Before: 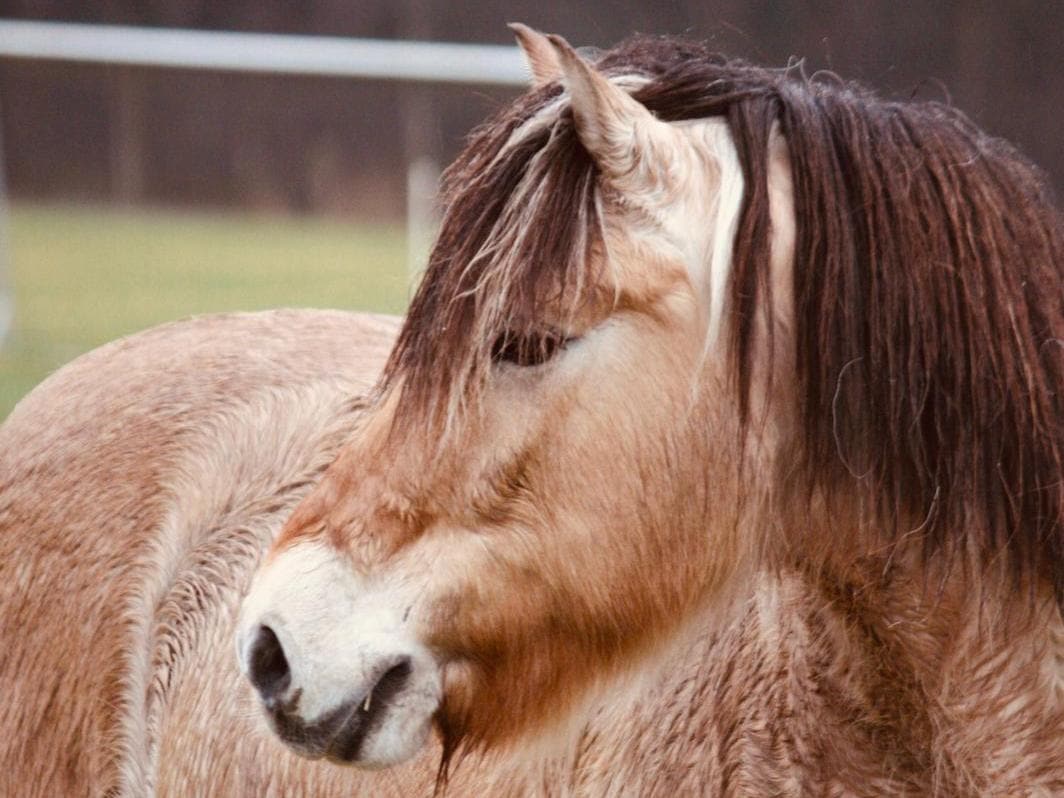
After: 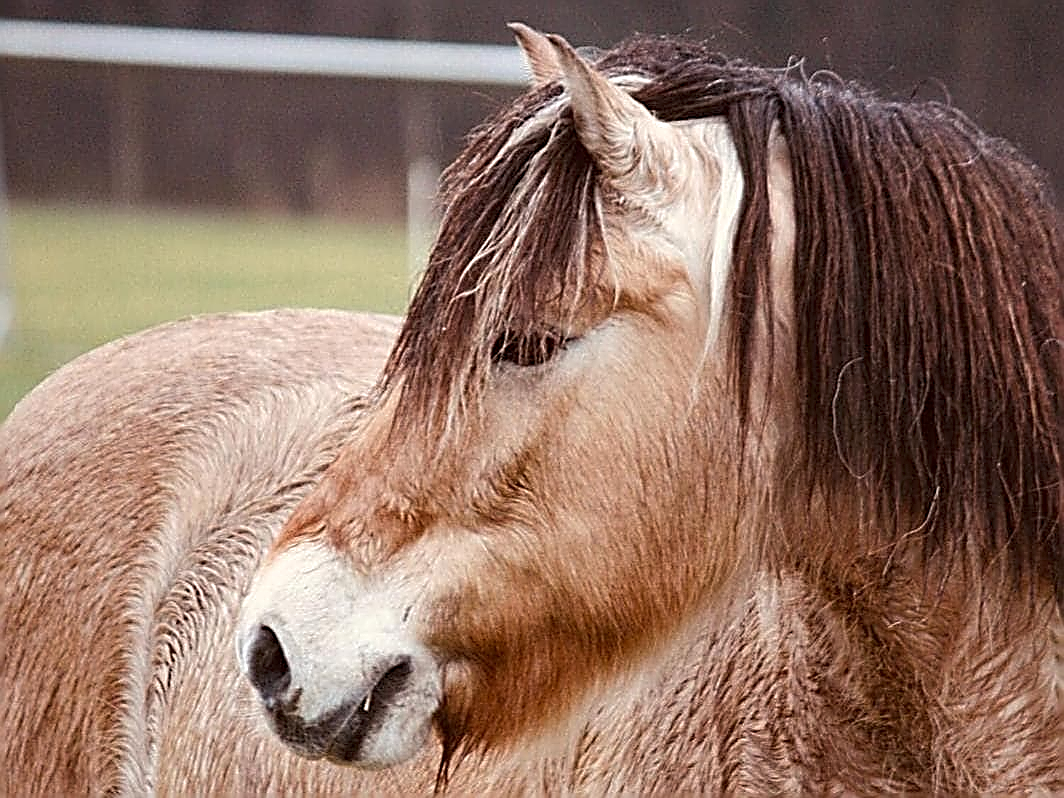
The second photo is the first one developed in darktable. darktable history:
sharpen: amount 1.995
local contrast: highlights 101%, shadows 99%, detail 120%, midtone range 0.2
